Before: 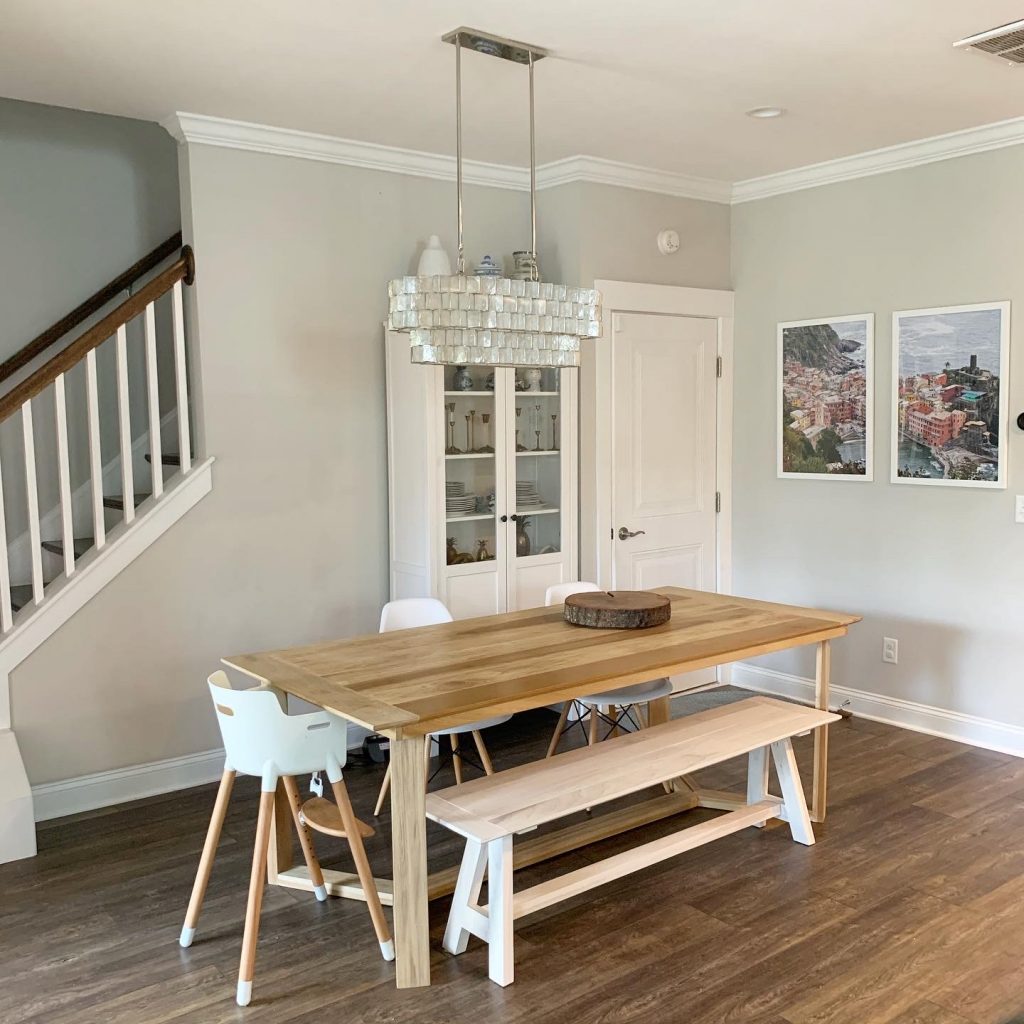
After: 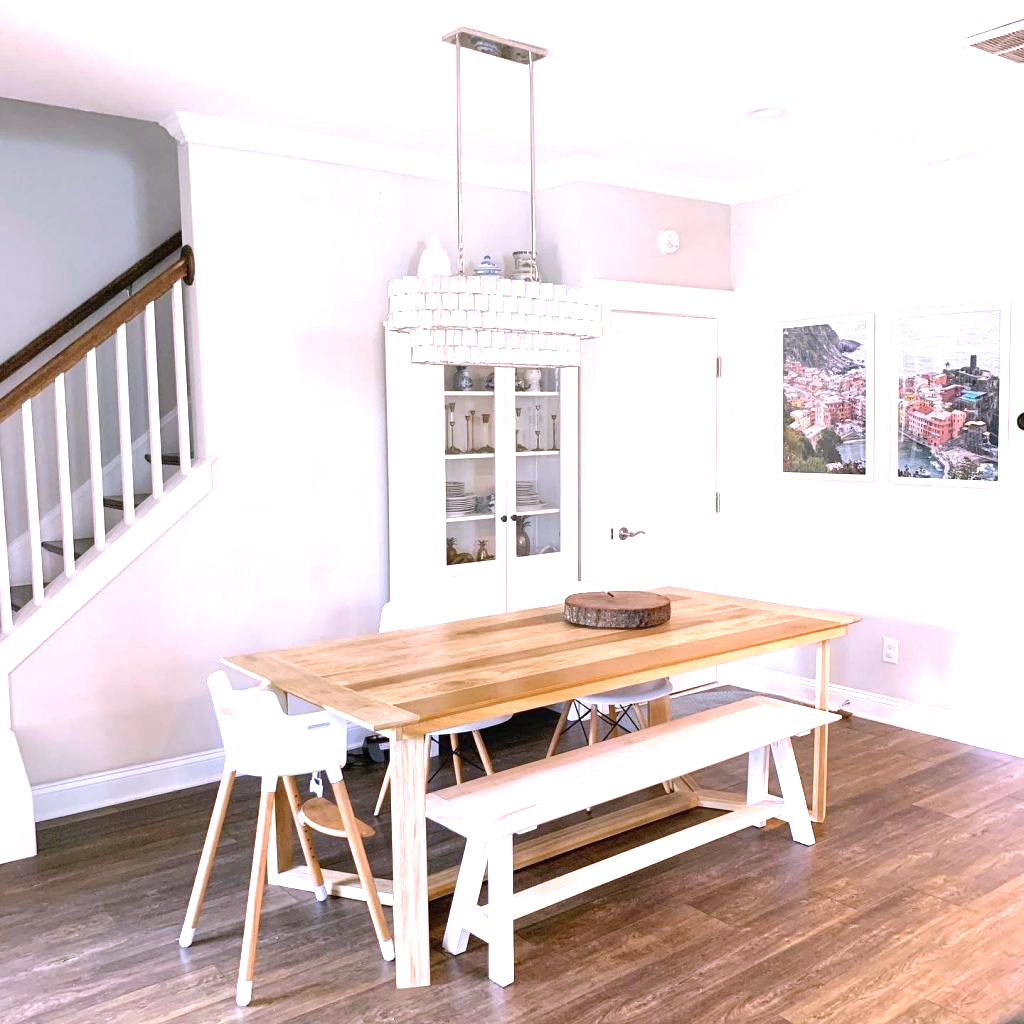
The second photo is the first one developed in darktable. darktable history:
white balance: red 1.042, blue 1.17
exposure: black level correction 0, exposure 1.1 EV, compensate exposure bias true, compensate highlight preservation false
